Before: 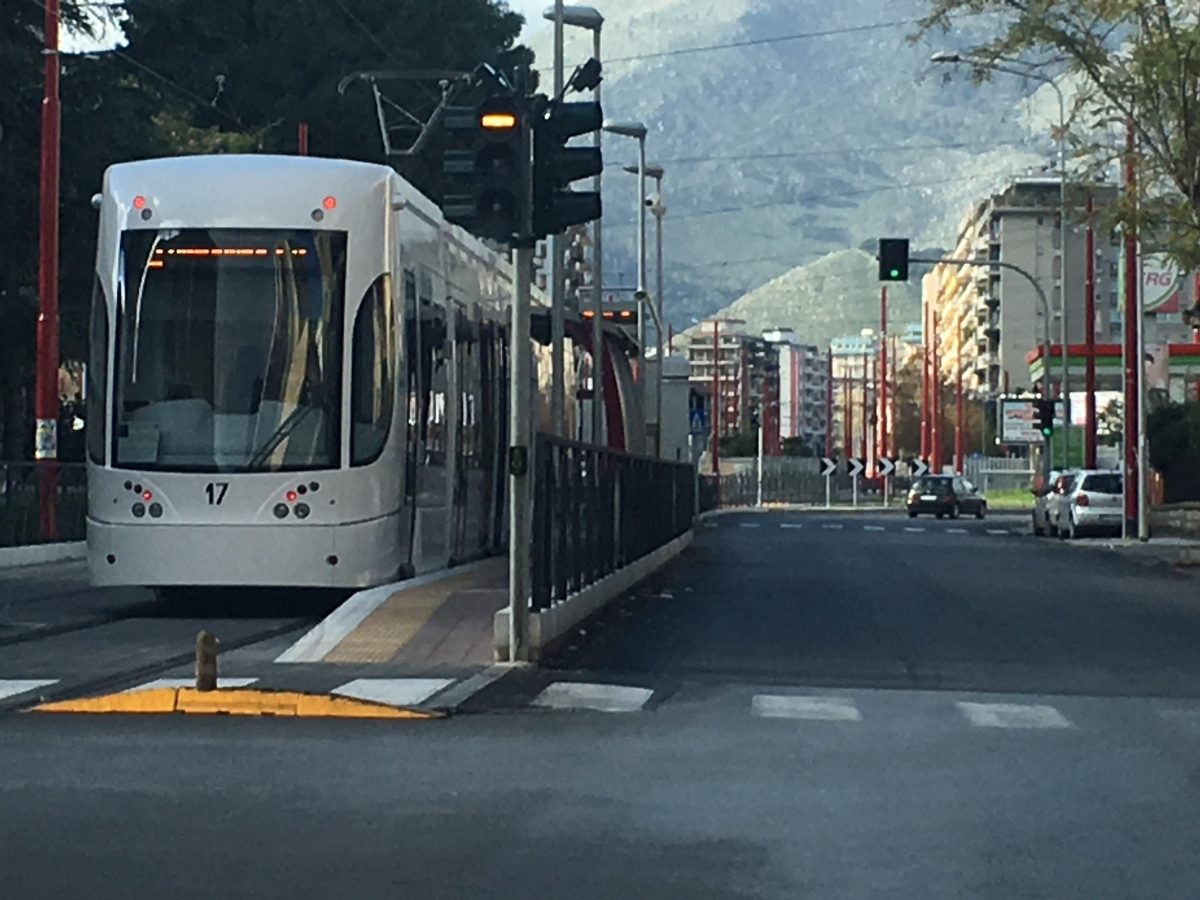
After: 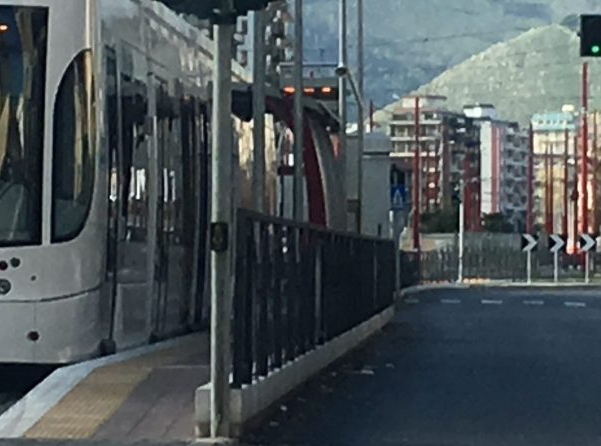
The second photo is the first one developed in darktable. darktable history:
crop: left 24.988%, top 24.919%, right 24.916%, bottom 25.462%
